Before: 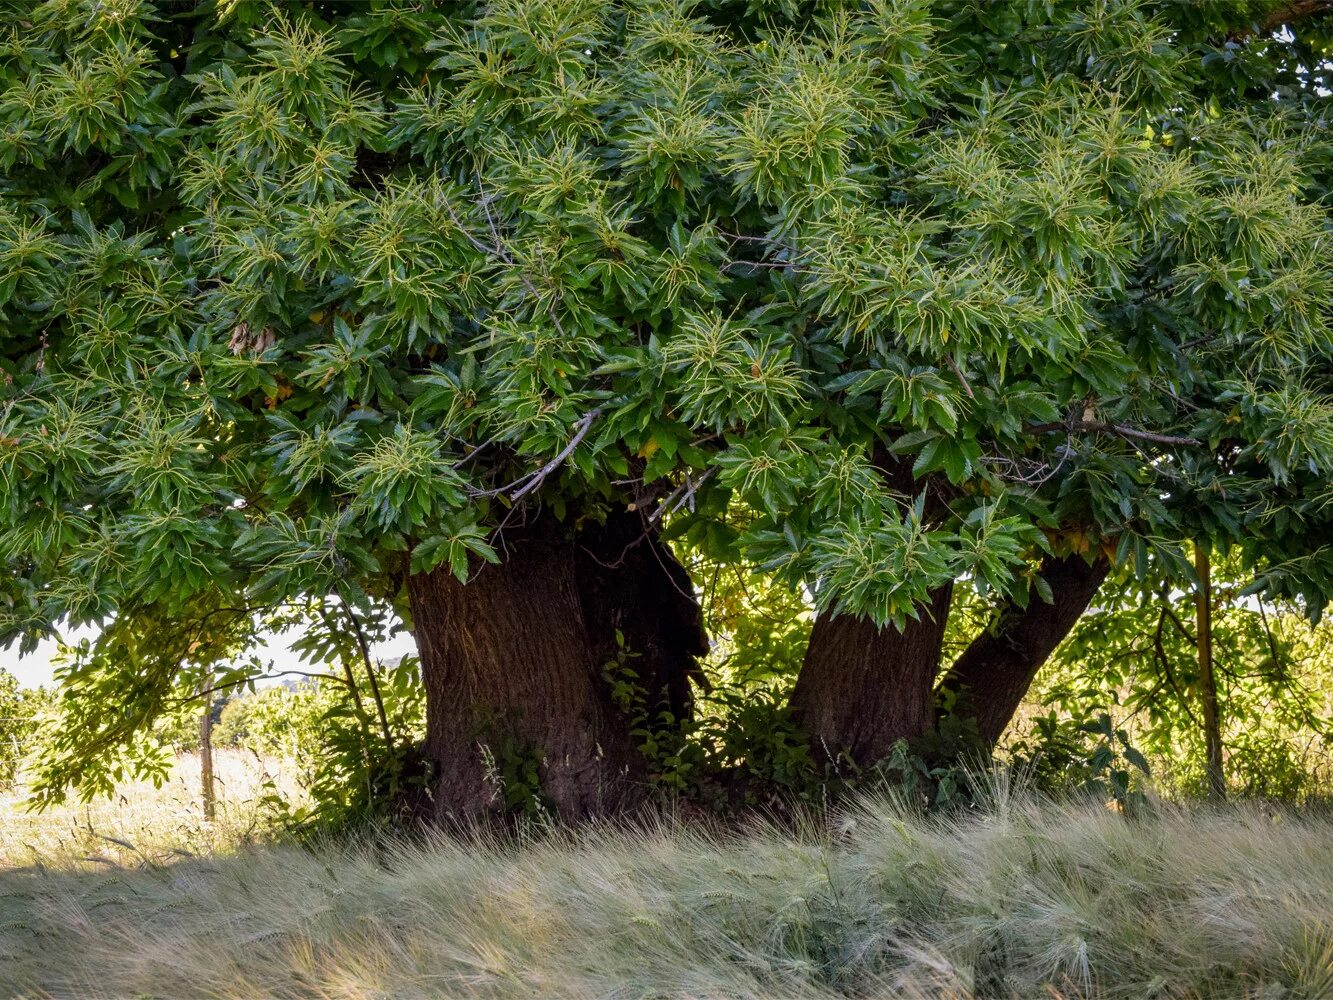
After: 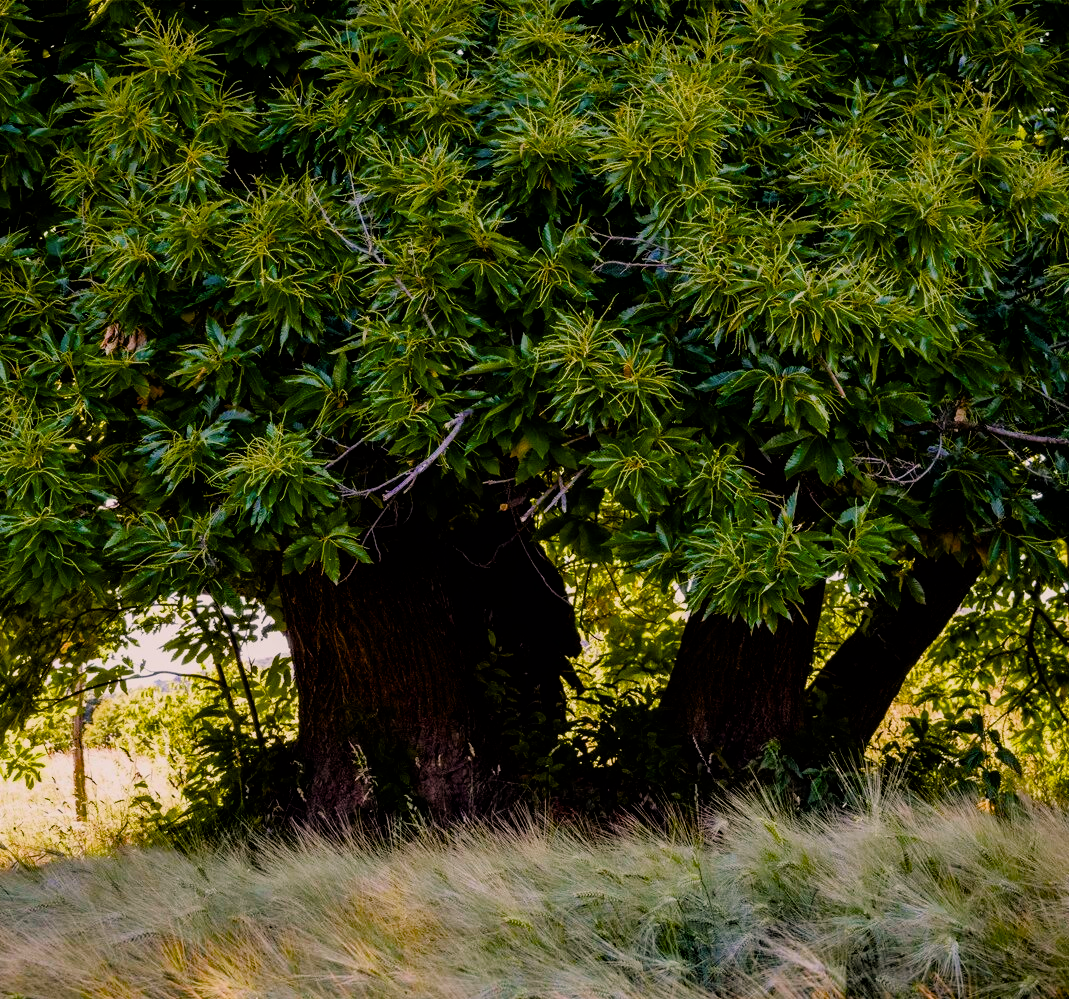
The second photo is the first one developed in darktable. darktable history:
color correction: highlights a* 7.43, highlights b* 4.05
crop and rotate: left 9.616%, right 10.141%
color balance rgb: perceptual saturation grading › global saturation 39.831%, perceptual saturation grading › highlights -25.472%, perceptual saturation grading › mid-tones 35.023%, perceptual saturation grading › shadows 35.244%, global vibrance 16.432%, saturation formula JzAzBz (2021)
filmic rgb: black relative exposure -7.74 EV, white relative exposure 4.41 EV, threshold 3.06 EV, hardness 3.75, latitude 49.34%, contrast 1.101, enable highlight reconstruction true
